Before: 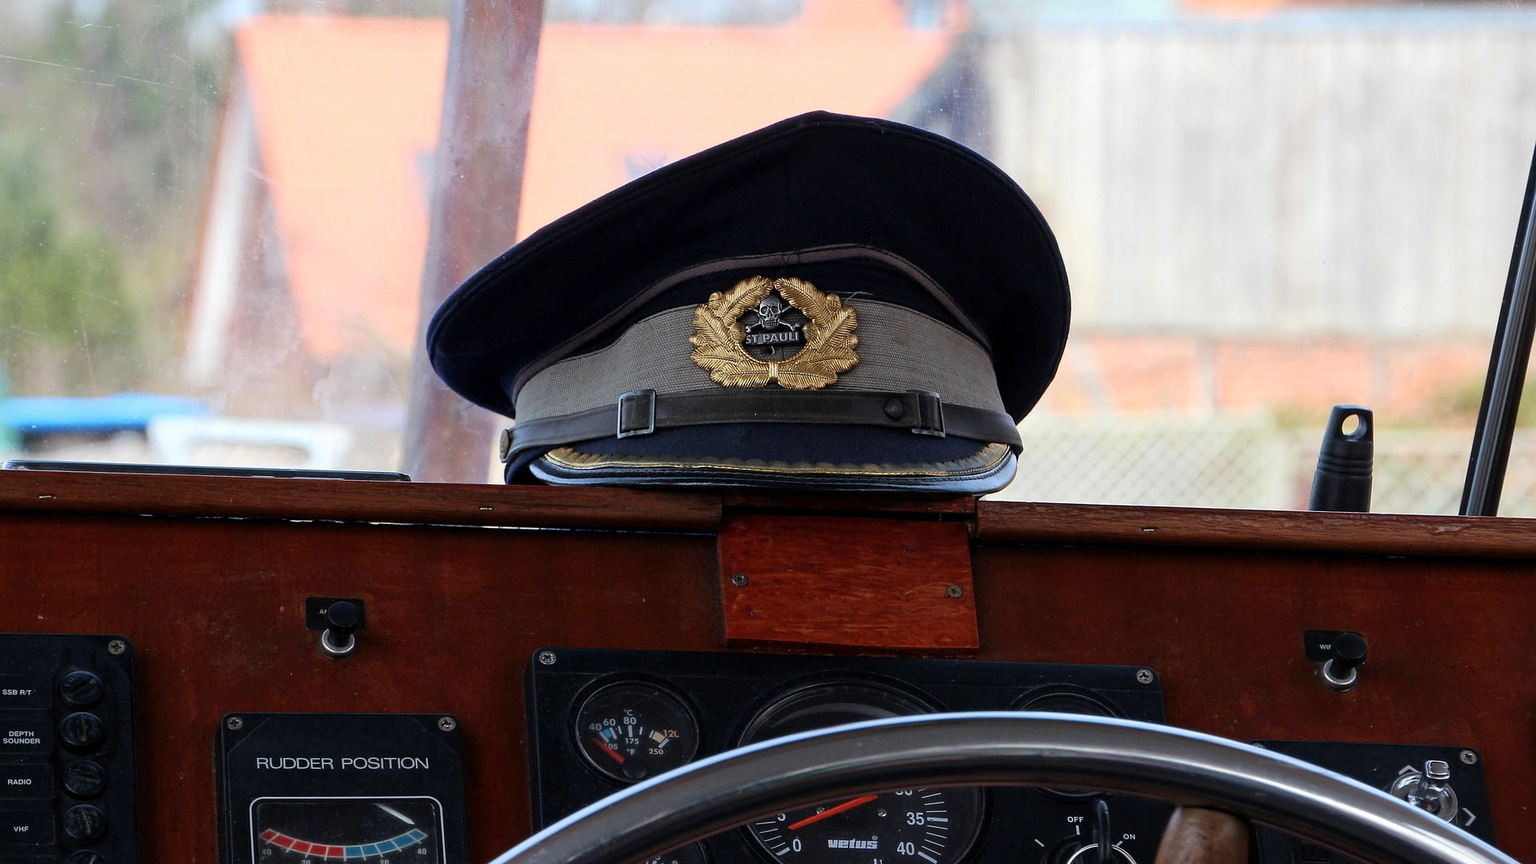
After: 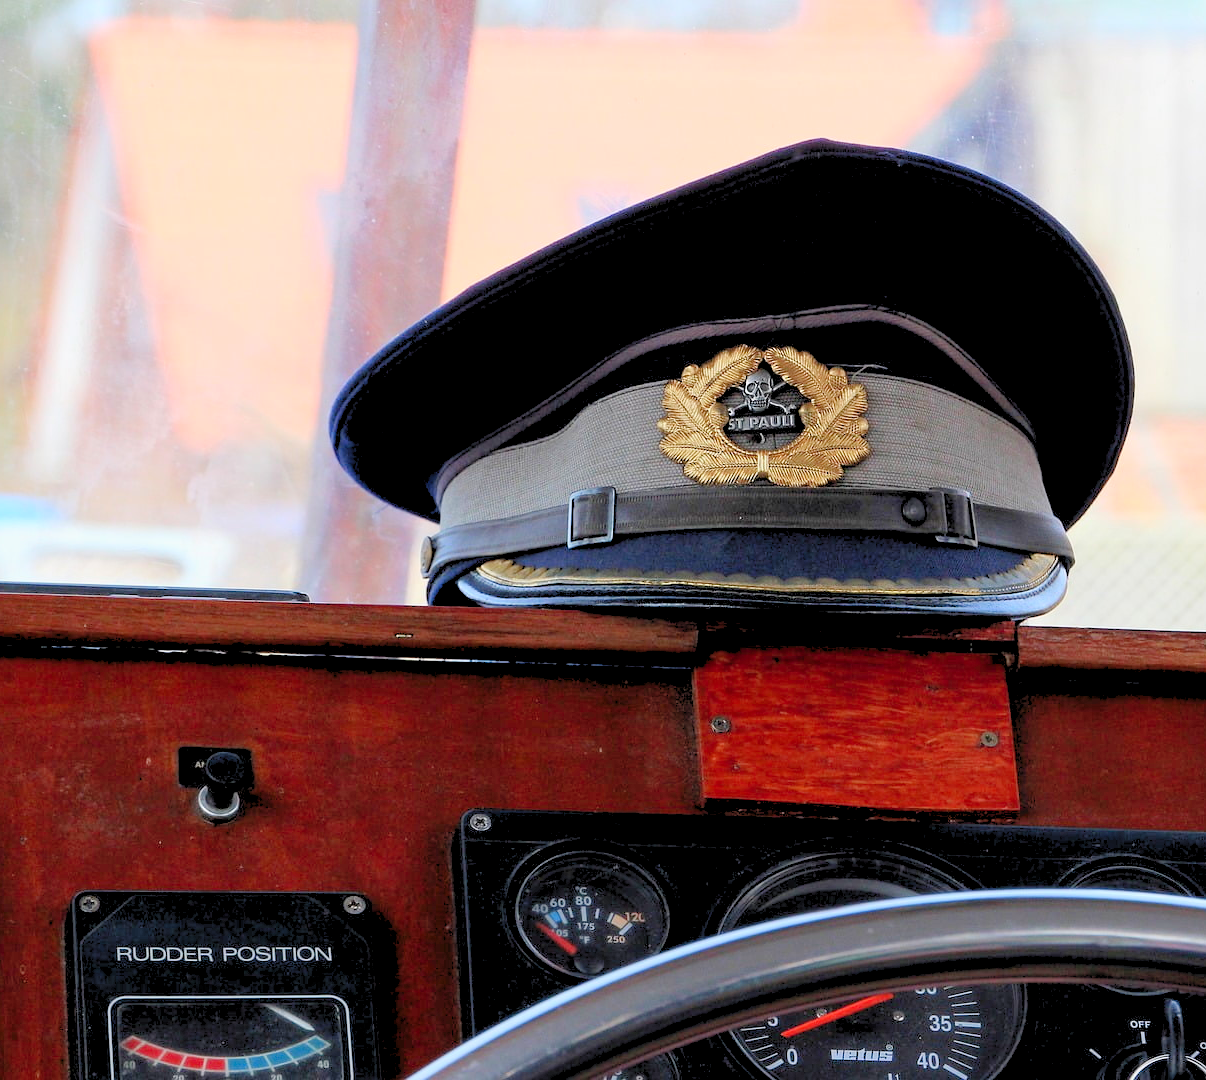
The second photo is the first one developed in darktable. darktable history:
levels: levels [0.072, 0.414, 0.976]
exposure: exposure 0.15 EV, compensate highlight preservation false
crop: left 10.644%, right 26.528%
color balance rgb: perceptual saturation grading › global saturation -0.31%, global vibrance -8%, contrast -13%, saturation formula JzAzBz (2021)
